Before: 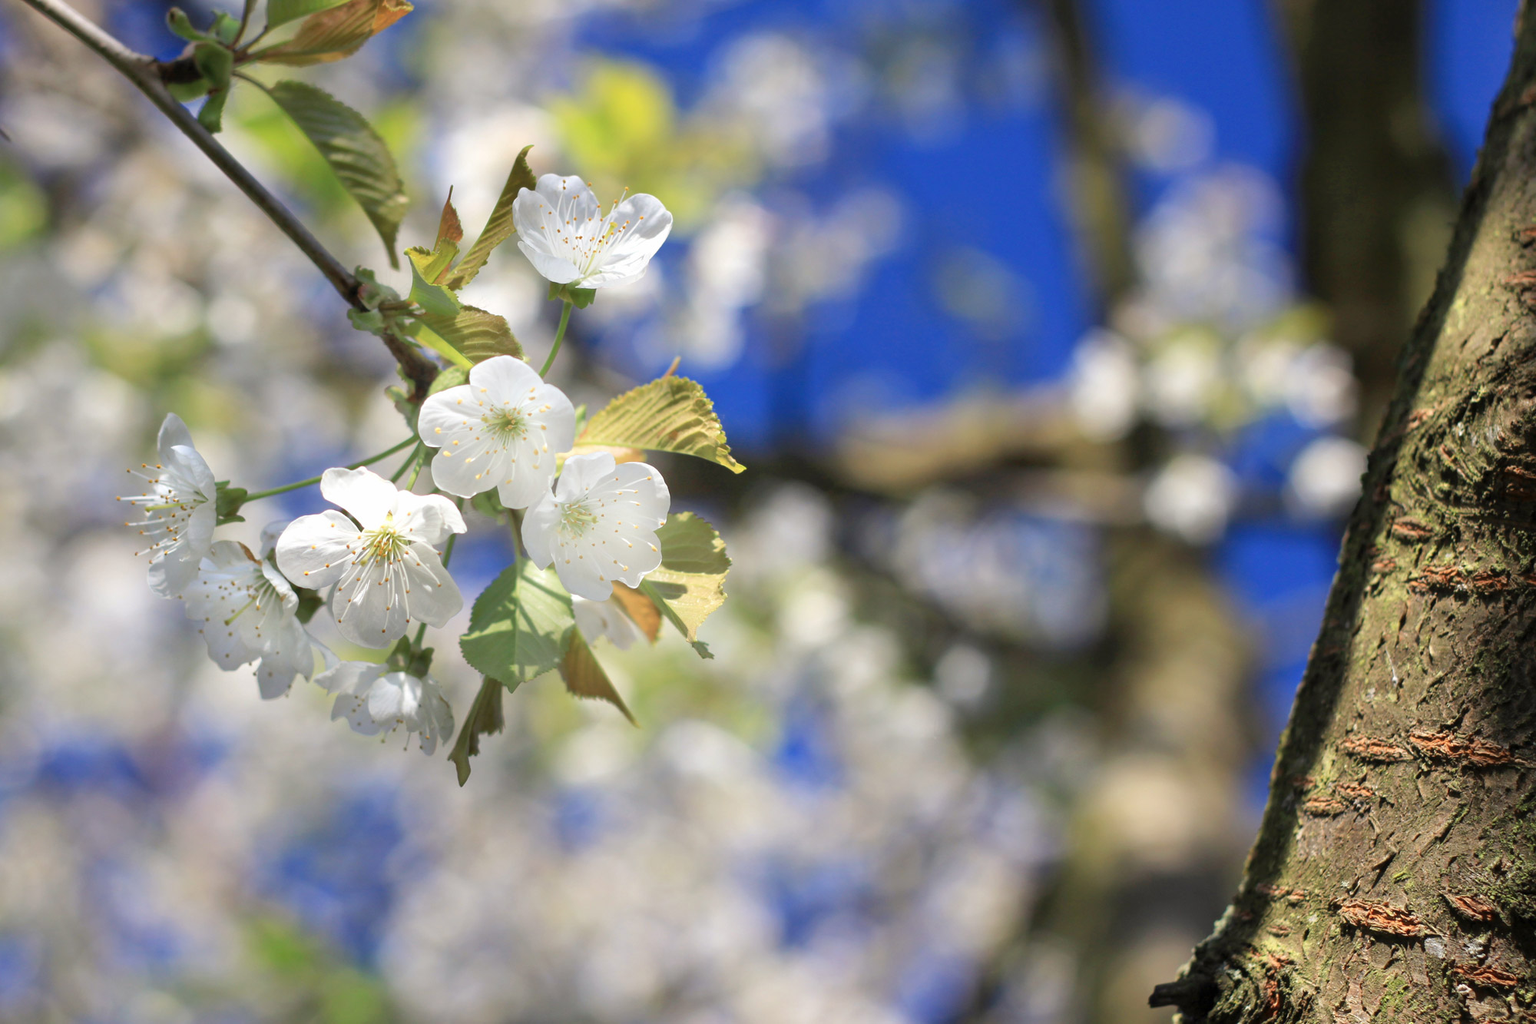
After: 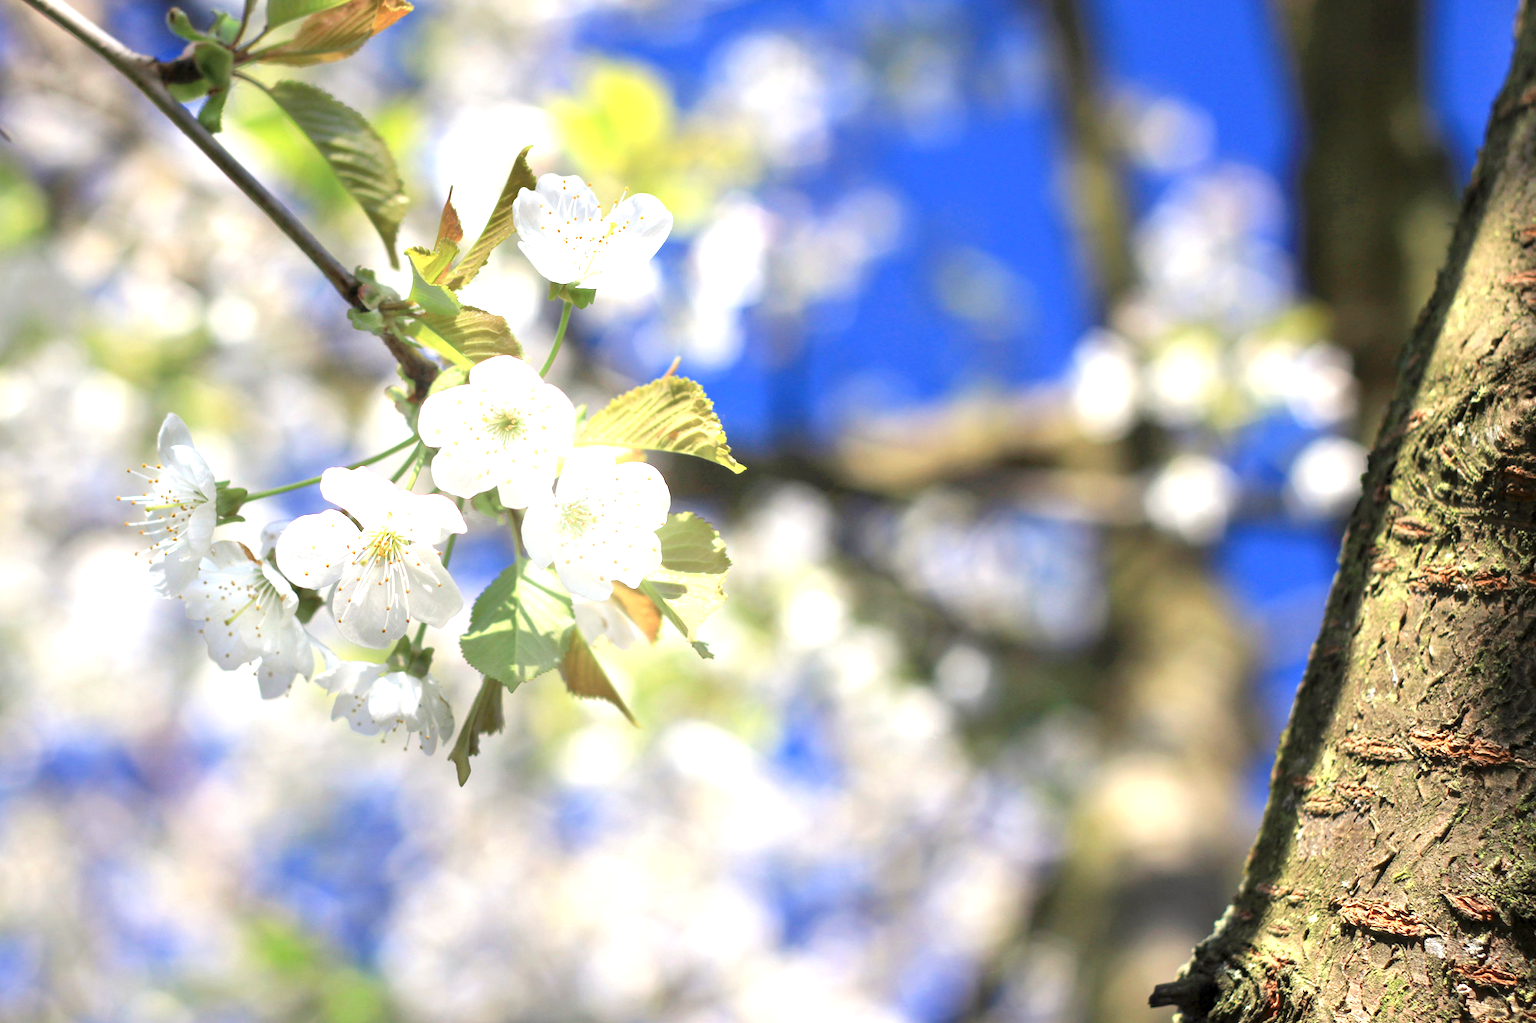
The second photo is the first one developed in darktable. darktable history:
exposure: black level correction 0.001, exposure 0.961 EV, compensate highlight preservation false
